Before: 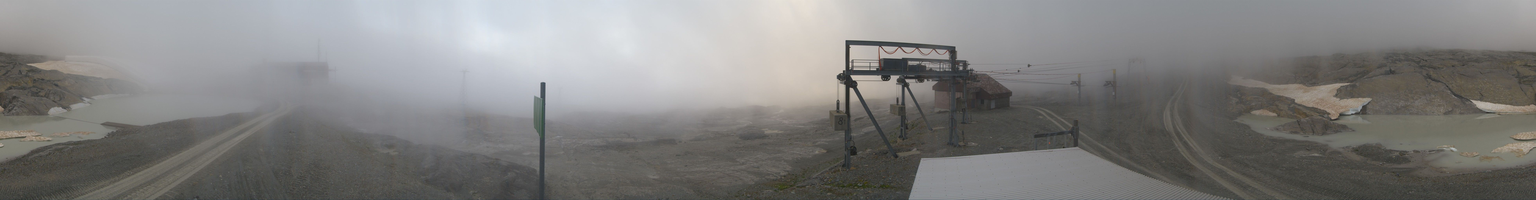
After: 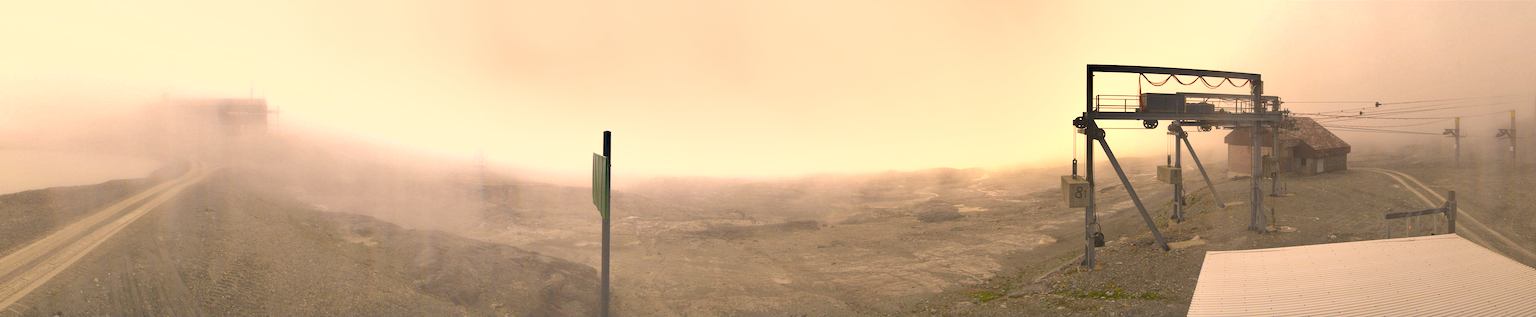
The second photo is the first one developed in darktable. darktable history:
exposure: black level correction 0.001, exposure 1.324 EV, compensate exposure bias true, compensate highlight preservation false
shadows and highlights: shadows 32.57, highlights -47.79, compress 49.73%, soften with gaussian
crop: left 10.432%, right 26.476%
color correction: highlights a* 14.95, highlights b* 31.05
